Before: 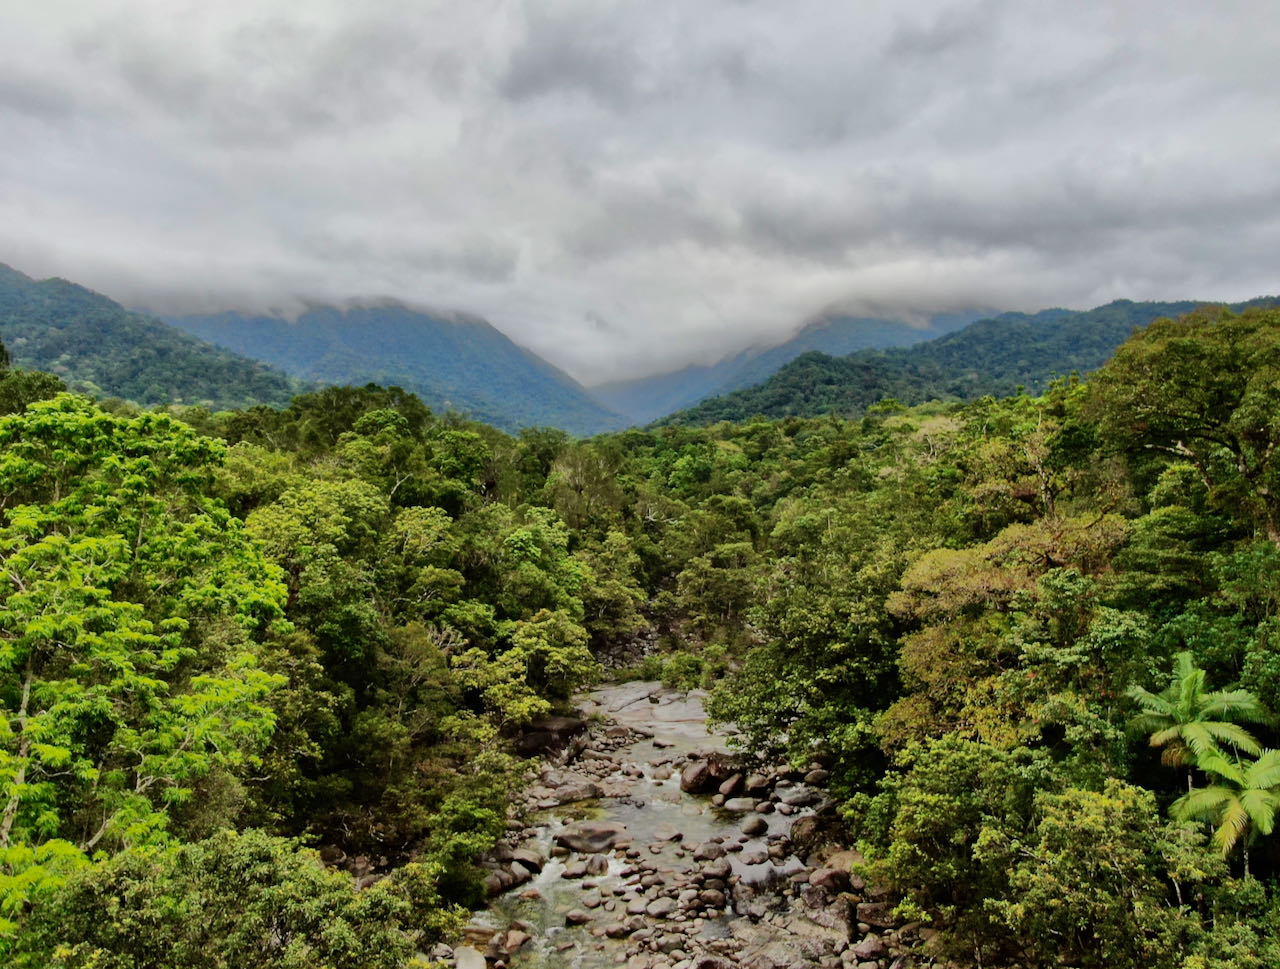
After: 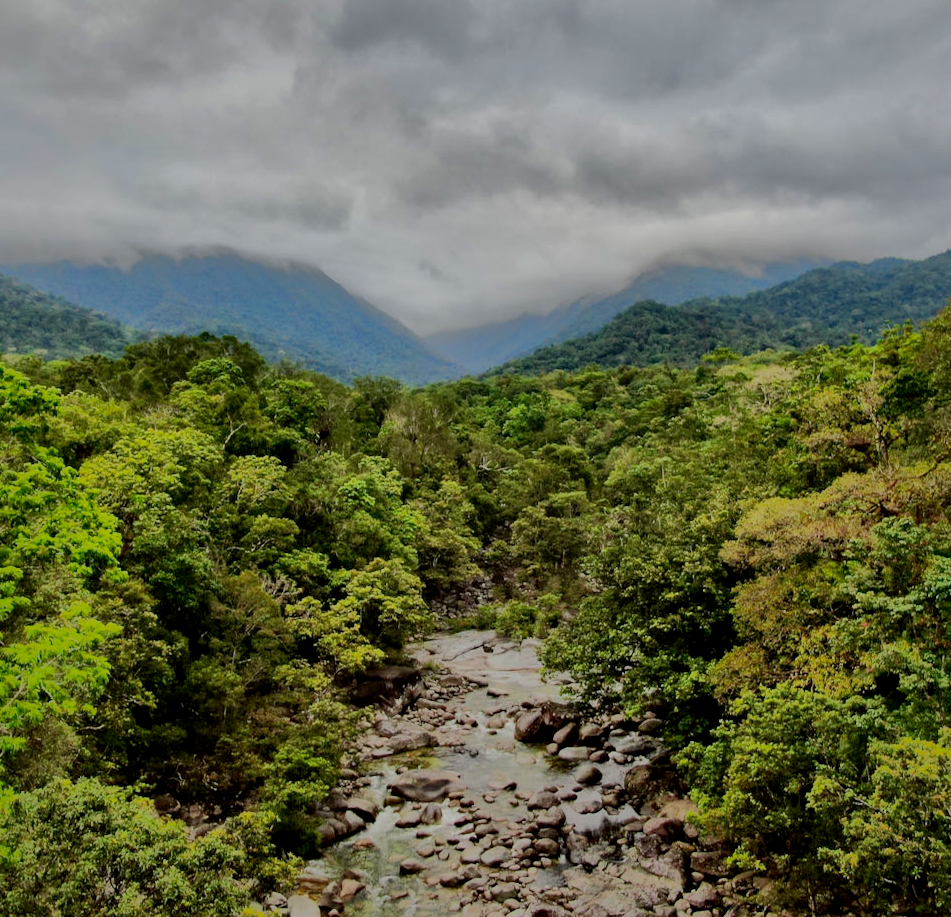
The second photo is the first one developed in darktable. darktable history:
shadows and highlights: shadows -18.95, highlights -73.74
crop and rotate: left 13.033%, top 5.341%, right 12.614%
